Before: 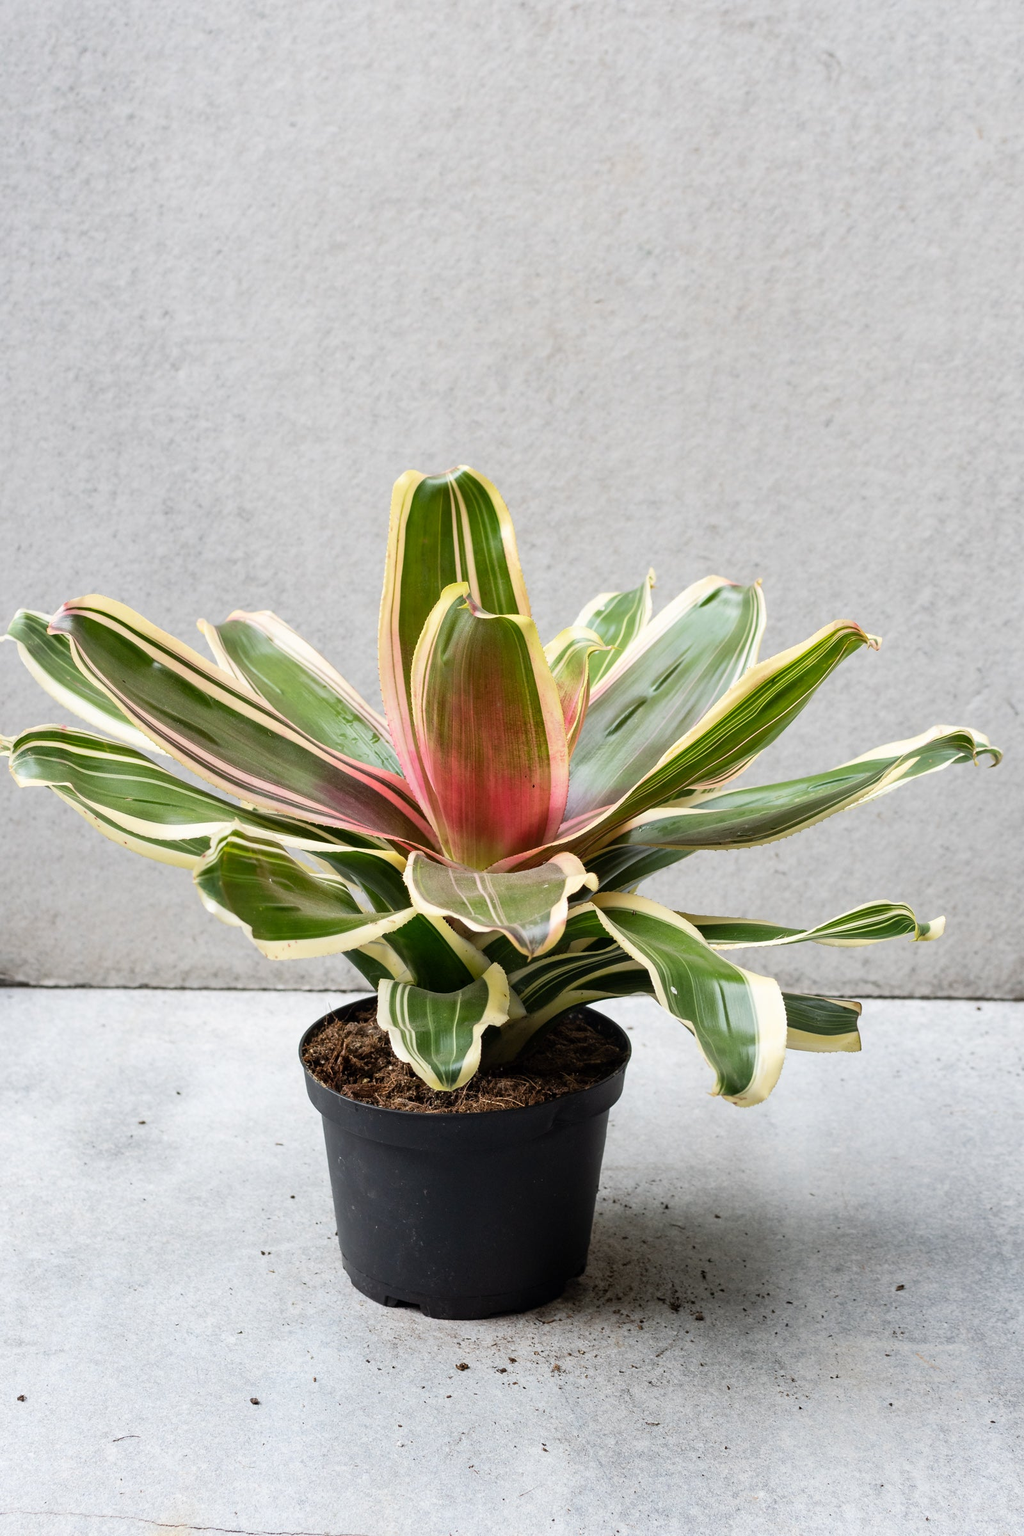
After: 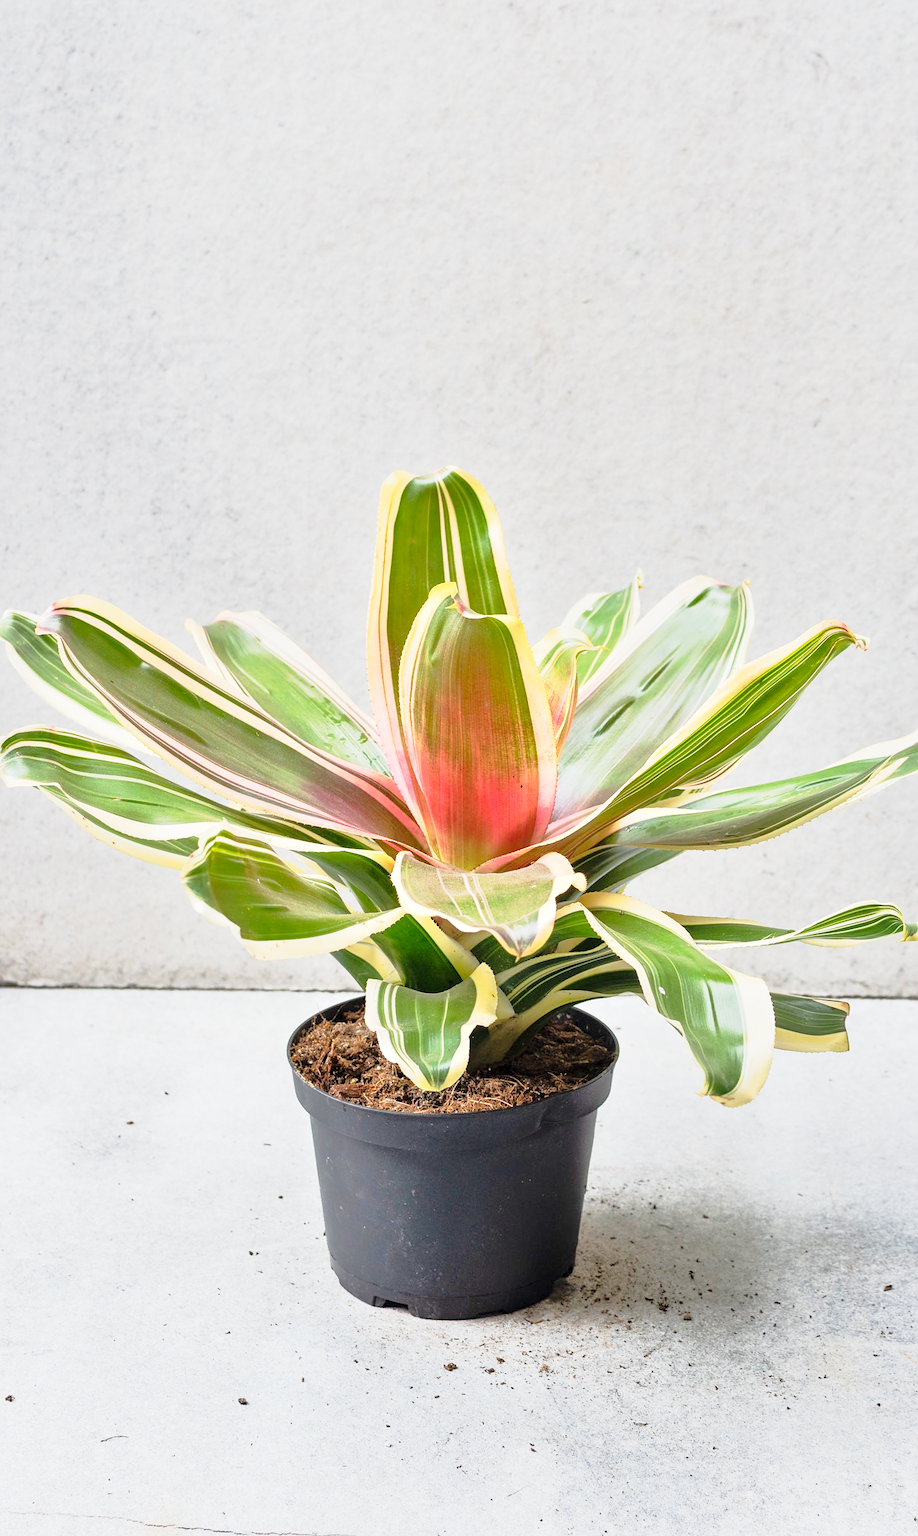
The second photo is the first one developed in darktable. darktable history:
crop and rotate: left 1.309%, right 8.997%
tone equalizer: -8 EV 2 EV, -7 EV 1.97 EV, -6 EV 1.96 EV, -5 EV 1.97 EV, -4 EV 1.97 EV, -3 EV 1.49 EV, -2 EV 0.978 EV, -1 EV 0.501 EV
contrast brightness saturation: contrast 0.045, brightness 0.056, saturation 0.01
sharpen: radius 1.292, amount 0.304, threshold 0.166
tone curve: curves: ch0 [(0, 0) (0.105, 0.08) (0.195, 0.18) (0.283, 0.288) (0.384, 0.419) (0.485, 0.531) (0.638, 0.69) (0.795, 0.879) (1, 0.977)]; ch1 [(0, 0) (0.161, 0.092) (0.35, 0.33) (0.379, 0.401) (0.456, 0.469) (0.498, 0.503) (0.531, 0.537) (0.596, 0.621) (0.635, 0.655) (1, 1)]; ch2 [(0, 0) (0.371, 0.362) (0.437, 0.437) (0.483, 0.484) (0.53, 0.515) (0.56, 0.58) (0.622, 0.606) (1, 1)], preserve colors none
